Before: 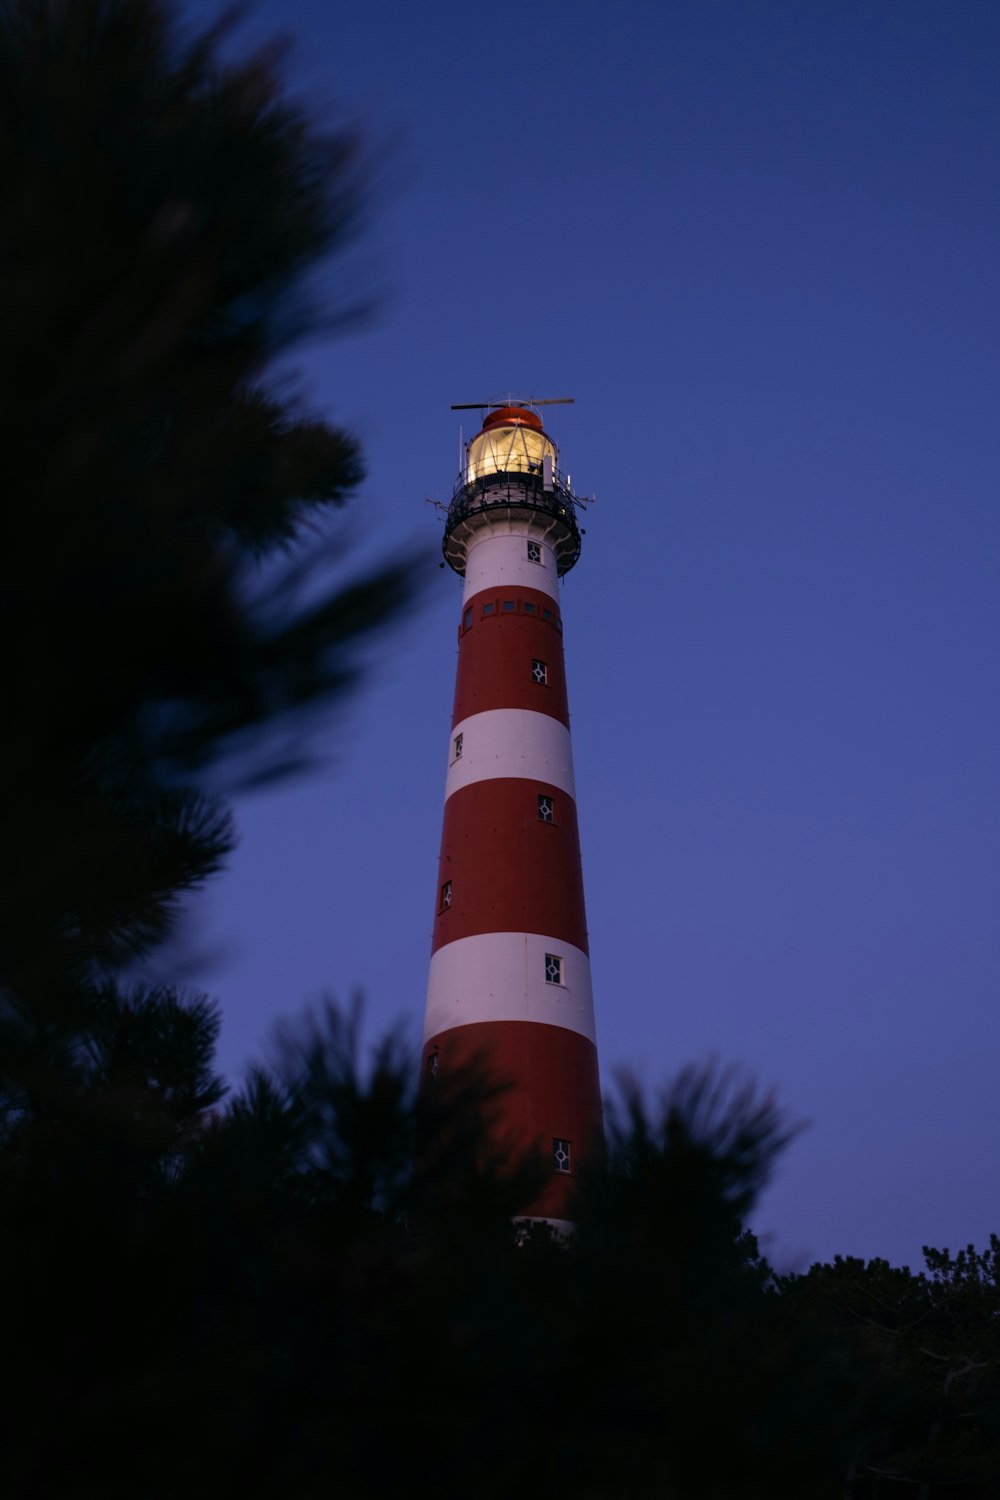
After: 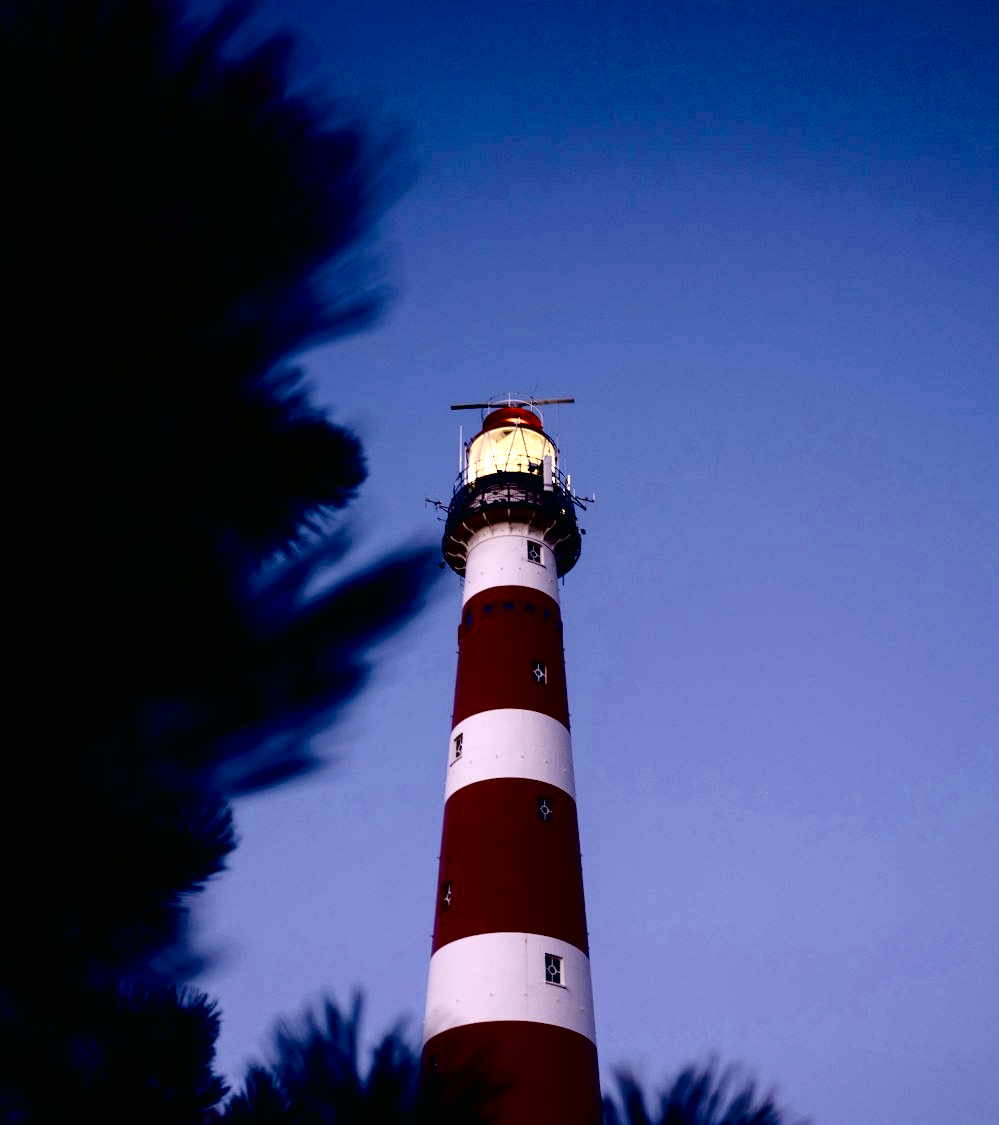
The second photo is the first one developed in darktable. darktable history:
crop: bottom 24.991%
tone equalizer: -8 EV -0.78 EV, -7 EV -0.678 EV, -6 EV -0.568 EV, -5 EV -0.407 EV, -3 EV 0.378 EV, -2 EV 0.6 EV, -1 EV 0.69 EV, +0 EV 0.768 EV
tone curve: curves: ch0 [(0, 0) (0.003, 0.008) (0.011, 0.008) (0.025, 0.008) (0.044, 0.008) (0.069, 0.006) (0.1, 0.006) (0.136, 0.006) (0.177, 0.008) (0.224, 0.012) (0.277, 0.026) (0.335, 0.083) (0.399, 0.165) (0.468, 0.292) (0.543, 0.416) (0.623, 0.535) (0.709, 0.692) (0.801, 0.853) (0.898, 0.981) (1, 1)], color space Lab, independent channels, preserve colors none
base curve: curves: ch0 [(0, 0) (0.025, 0.046) (0.112, 0.277) (0.467, 0.74) (0.814, 0.929) (1, 0.942)], preserve colors none
